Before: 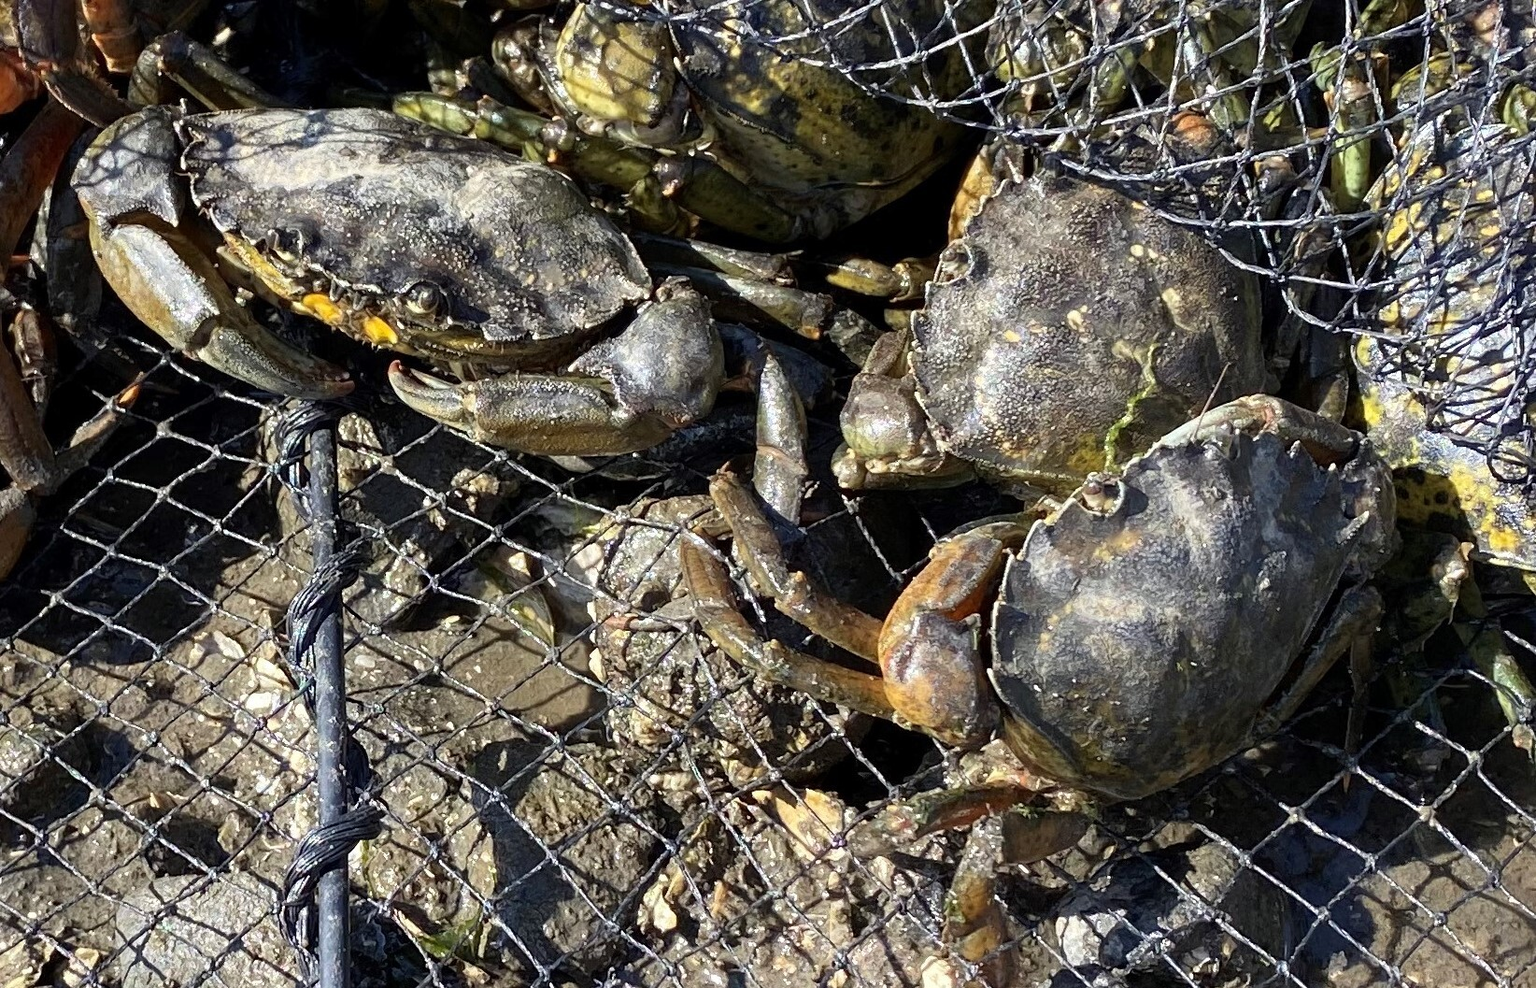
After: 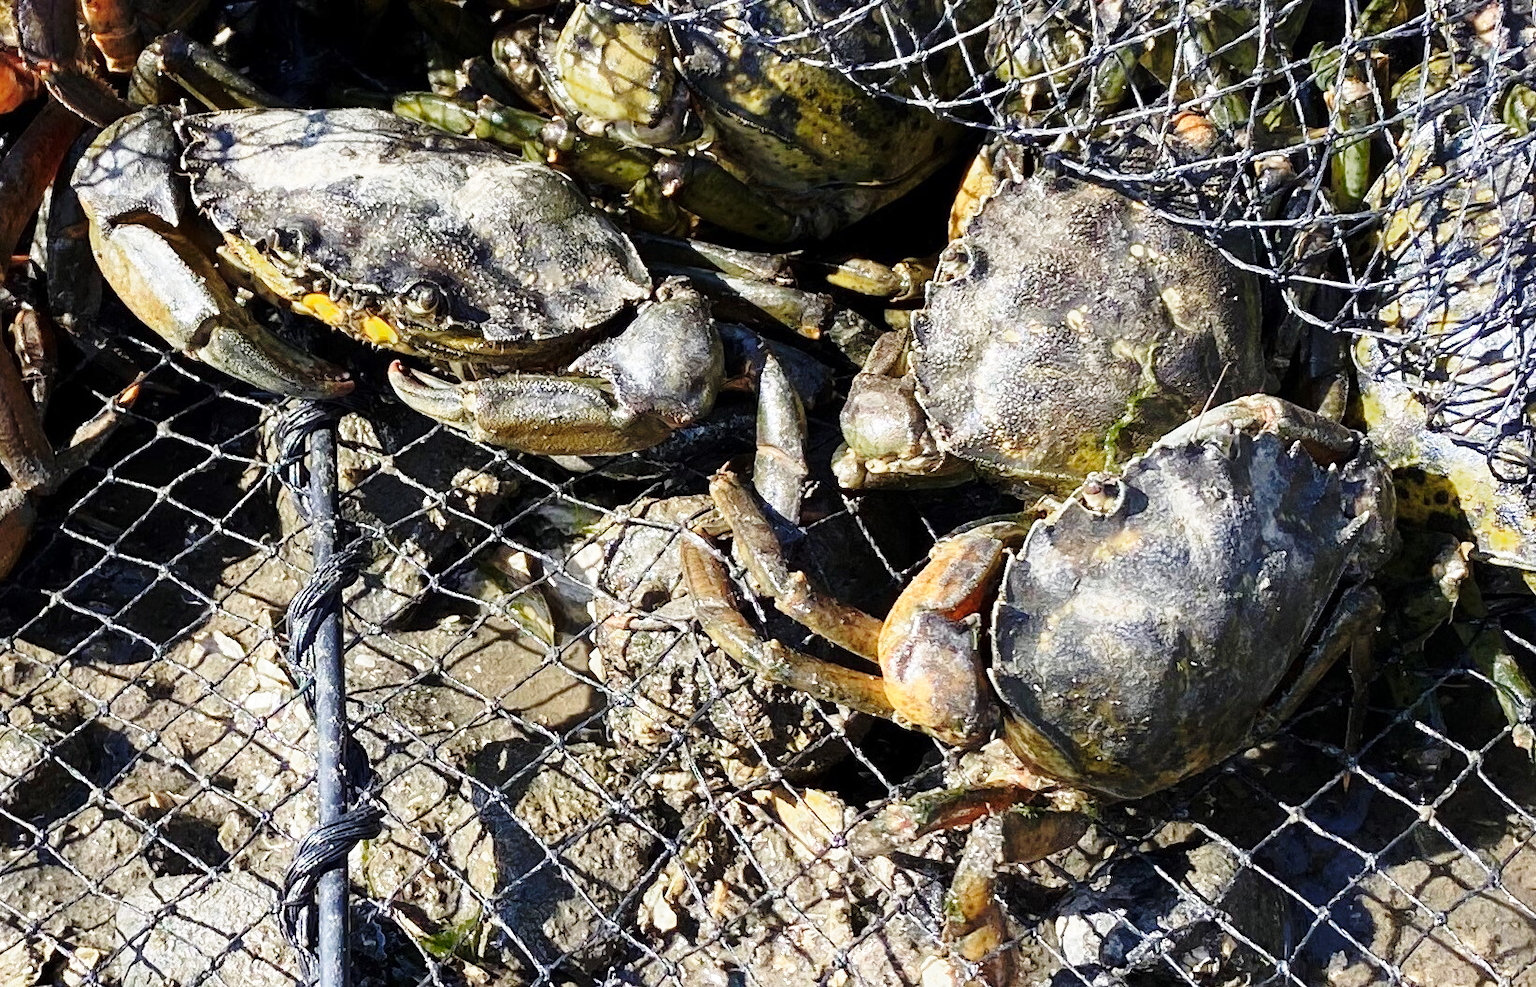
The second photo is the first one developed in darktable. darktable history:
base curve: curves: ch0 [(0, 0) (0.028, 0.03) (0.121, 0.232) (0.46, 0.748) (0.859, 0.968) (1, 1)], preserve colors none
color zones: curves: ch0 [(0.25, 0.5) (0.347, 0.092) (0.75, 0.5)]; ch1 [(0.25, 0.5) (0.33, 0.51) (0.75, 0.5)]
